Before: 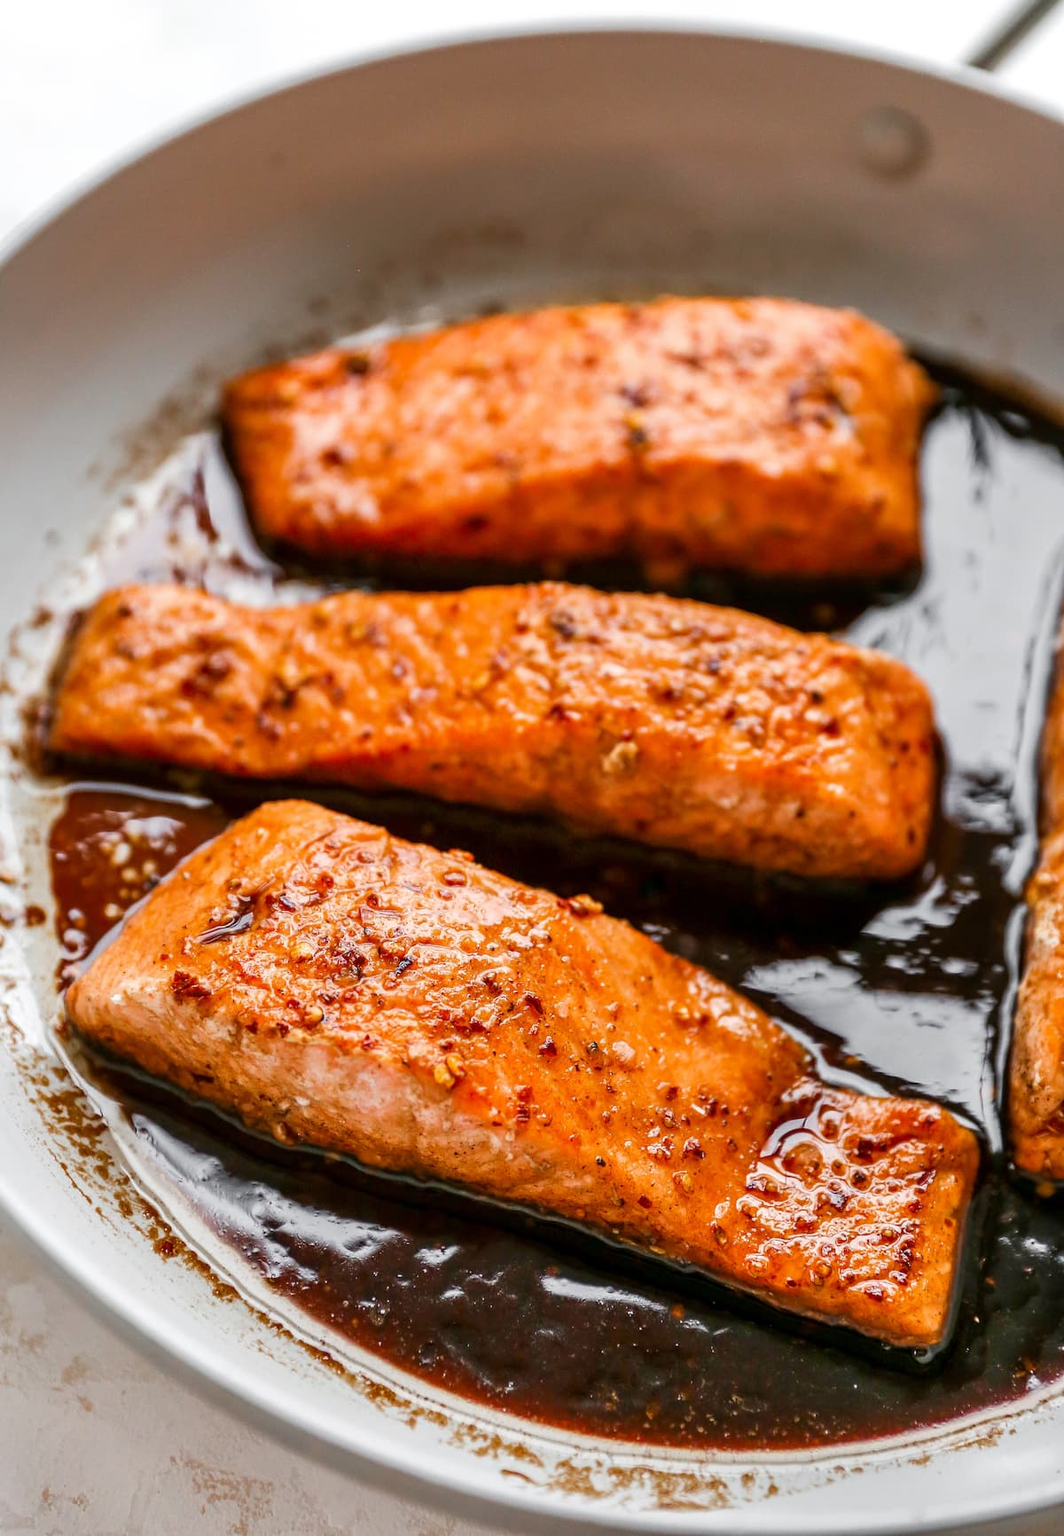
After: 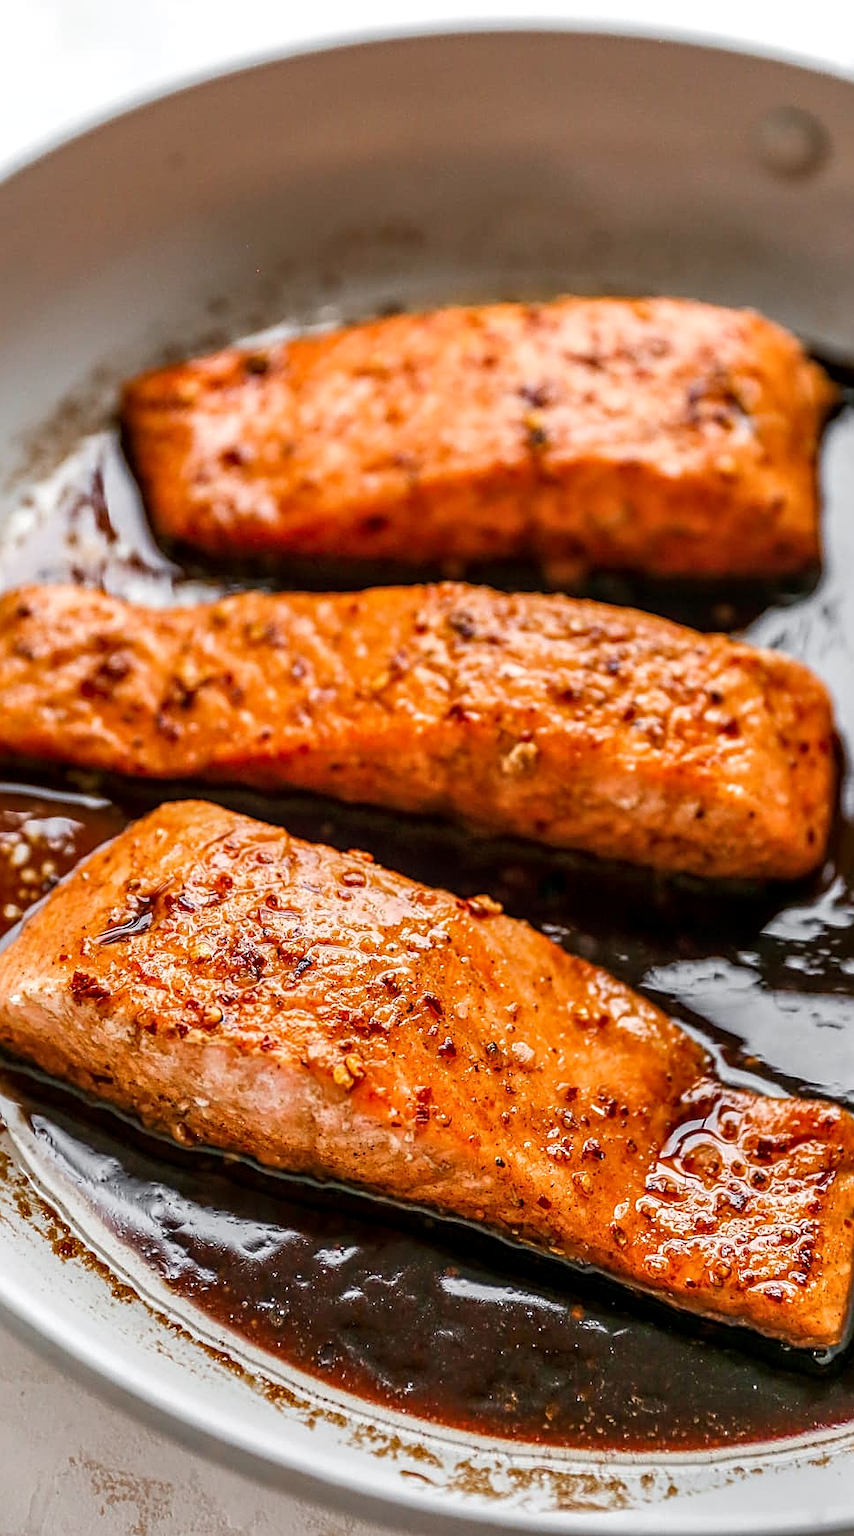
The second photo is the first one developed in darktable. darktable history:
sharpen: on, module defaults
local contrast: on, module defaults
crop and rotate: left 9.516%, right 10.232%
tone equalizer: smoothing diameter 24.77%, edges refinement/feathering 12.47, preserve details guided filter
